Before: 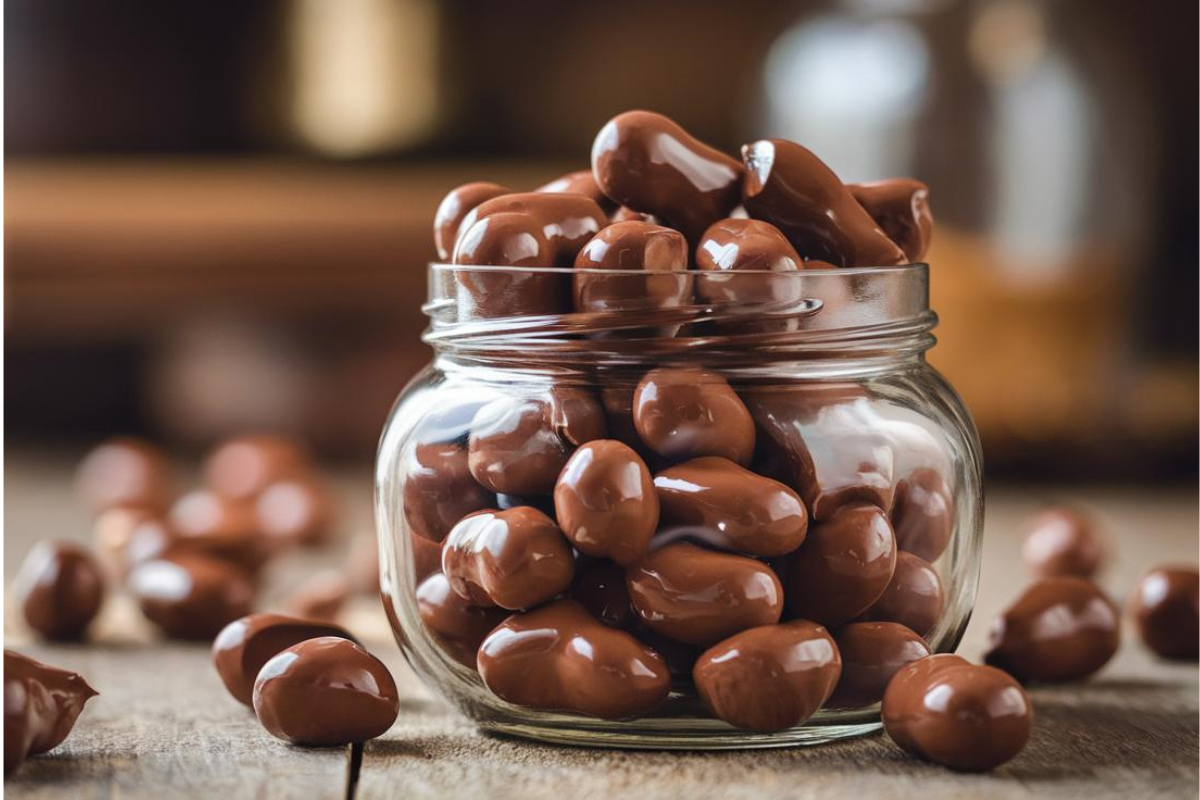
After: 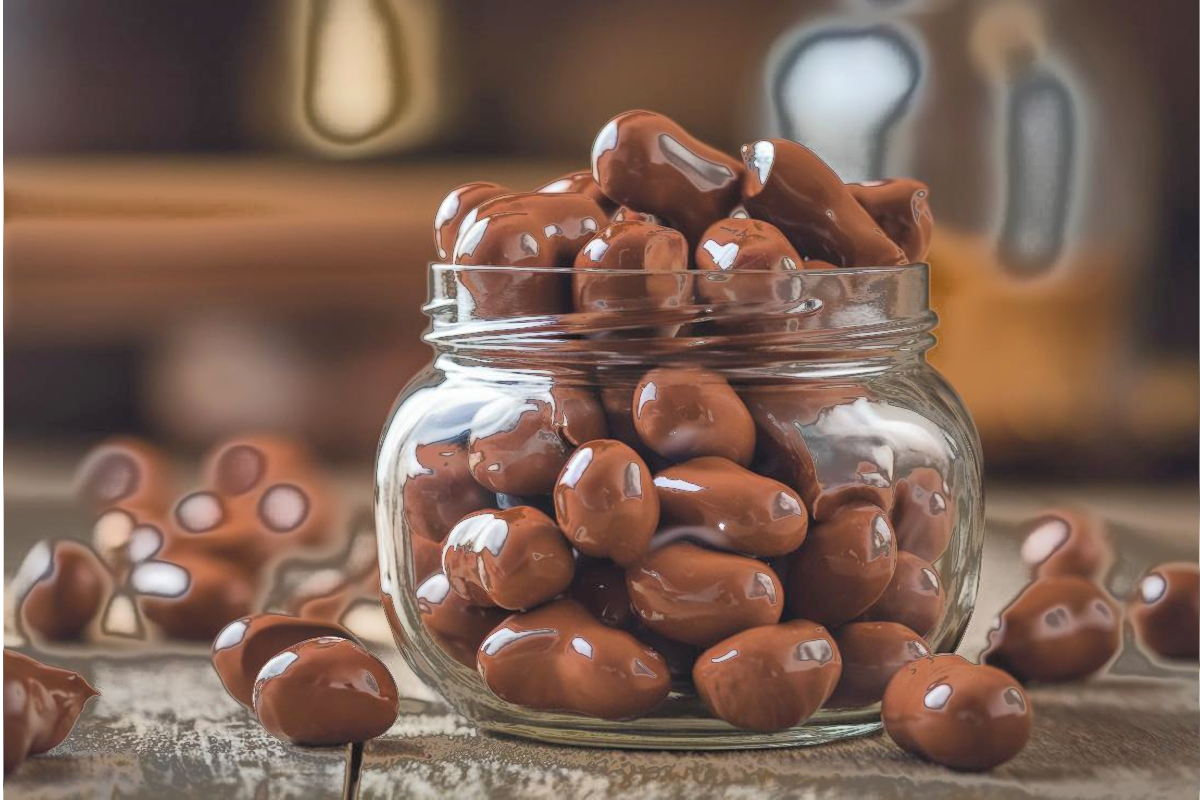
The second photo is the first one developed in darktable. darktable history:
contrast brightness saturation: brightness 0.13
shadows and highlights: on, module defaults
fill light: exposure -0.73 EV, center 0.69, width 2.2
